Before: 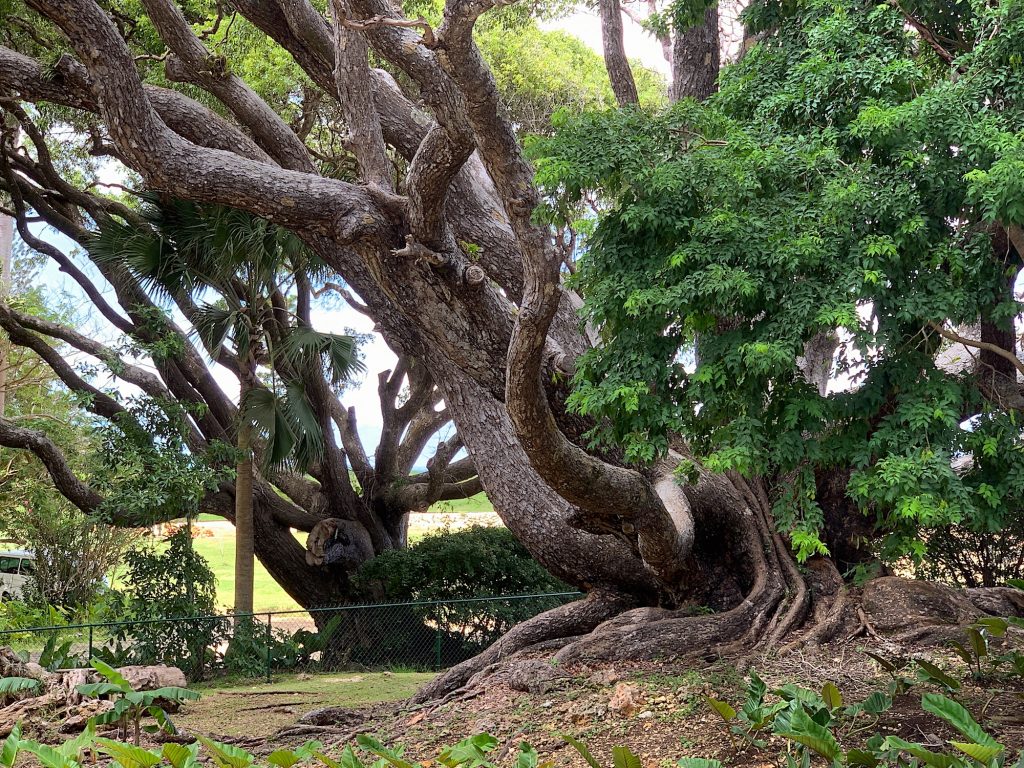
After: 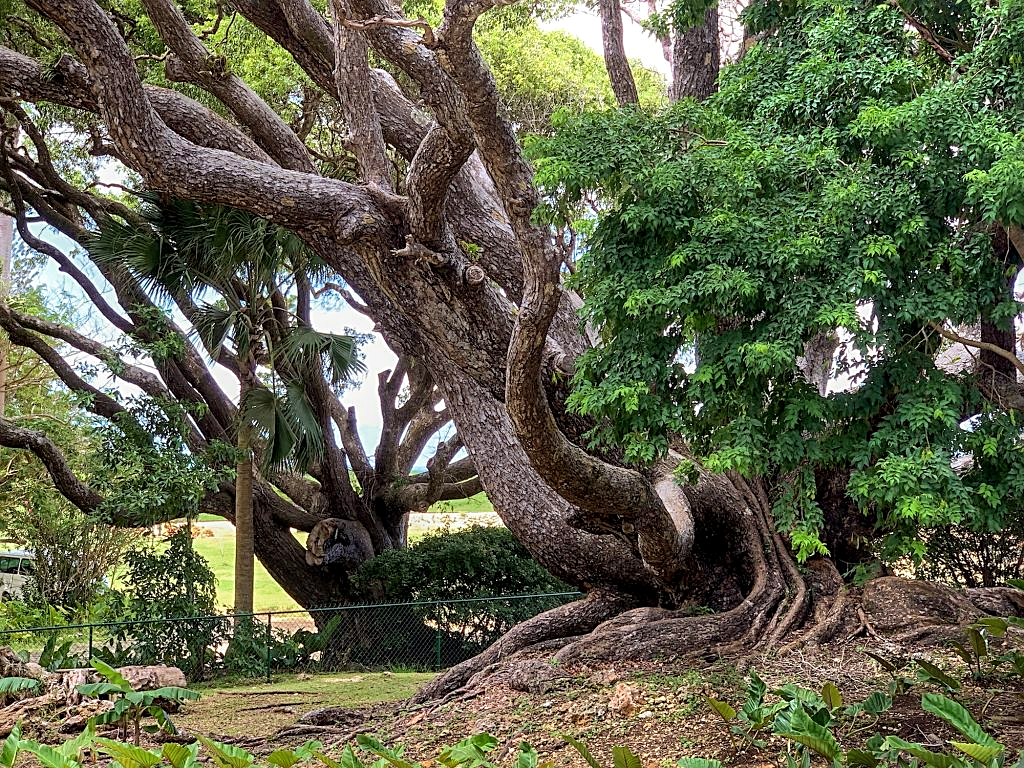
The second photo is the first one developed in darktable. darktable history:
velvia: on, module defaults
local contrast: detail 130%
sharpen: on, module defaults
